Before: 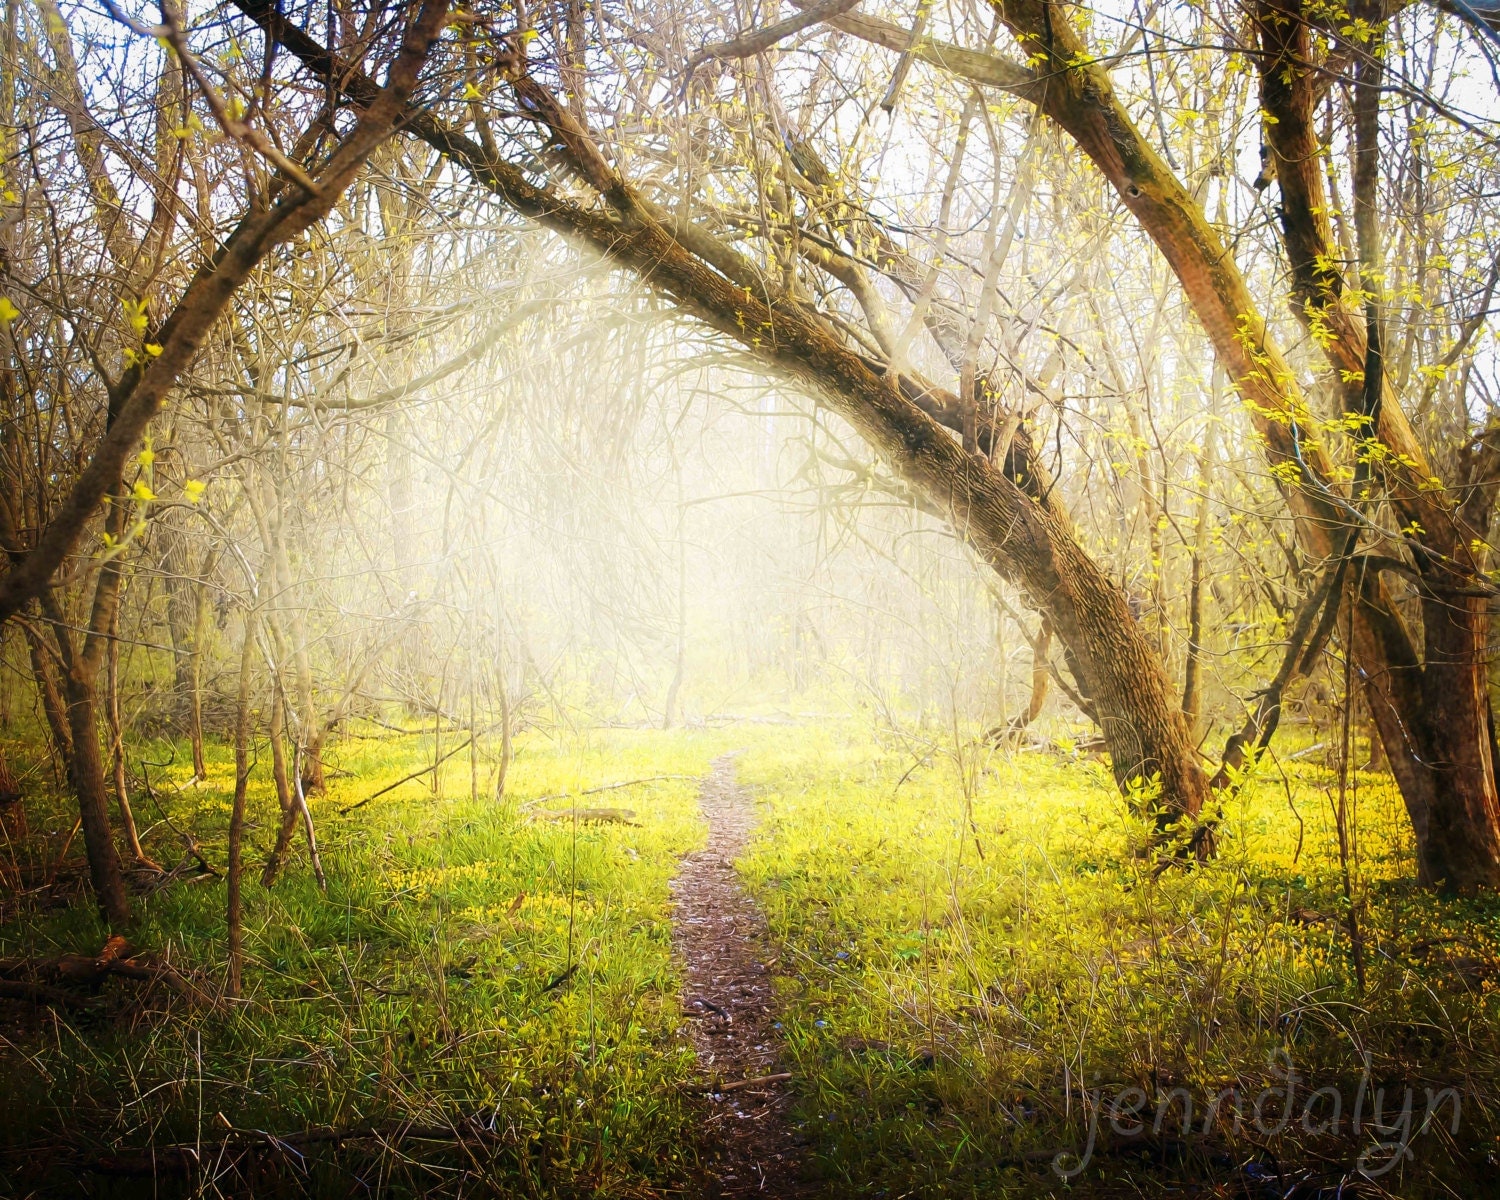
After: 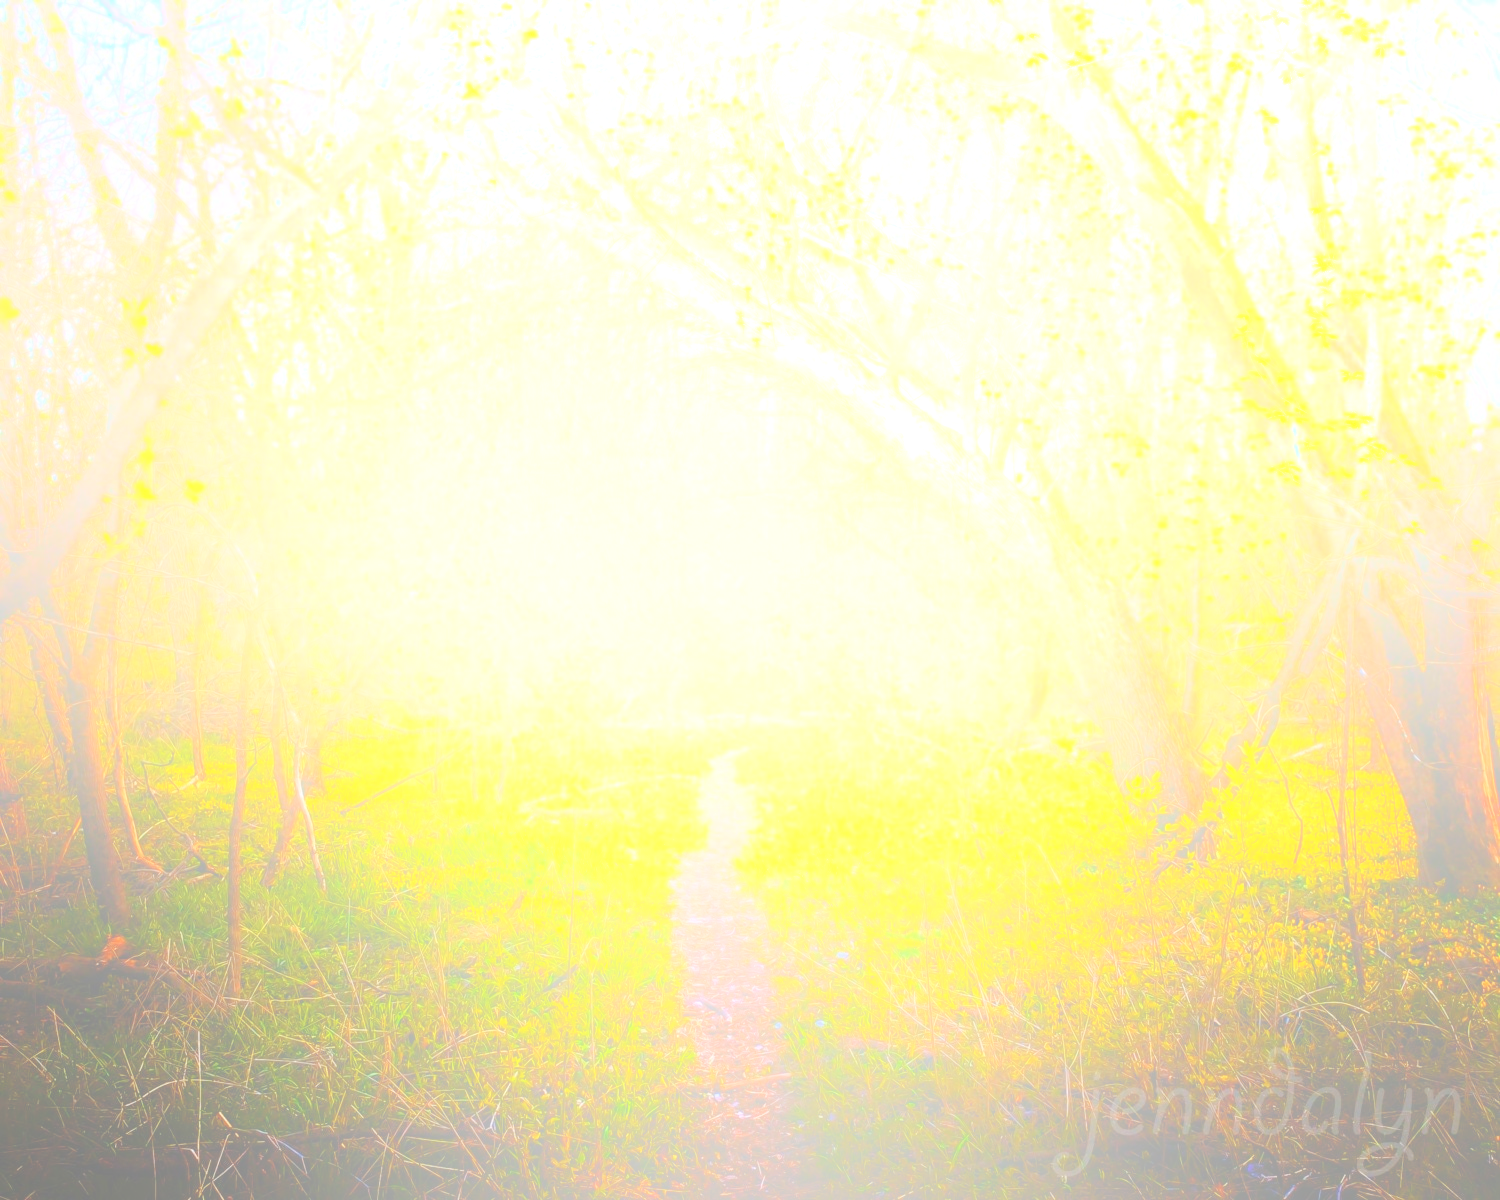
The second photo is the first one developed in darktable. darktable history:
bloom: size 70%, threshold 25%, strength 70%
